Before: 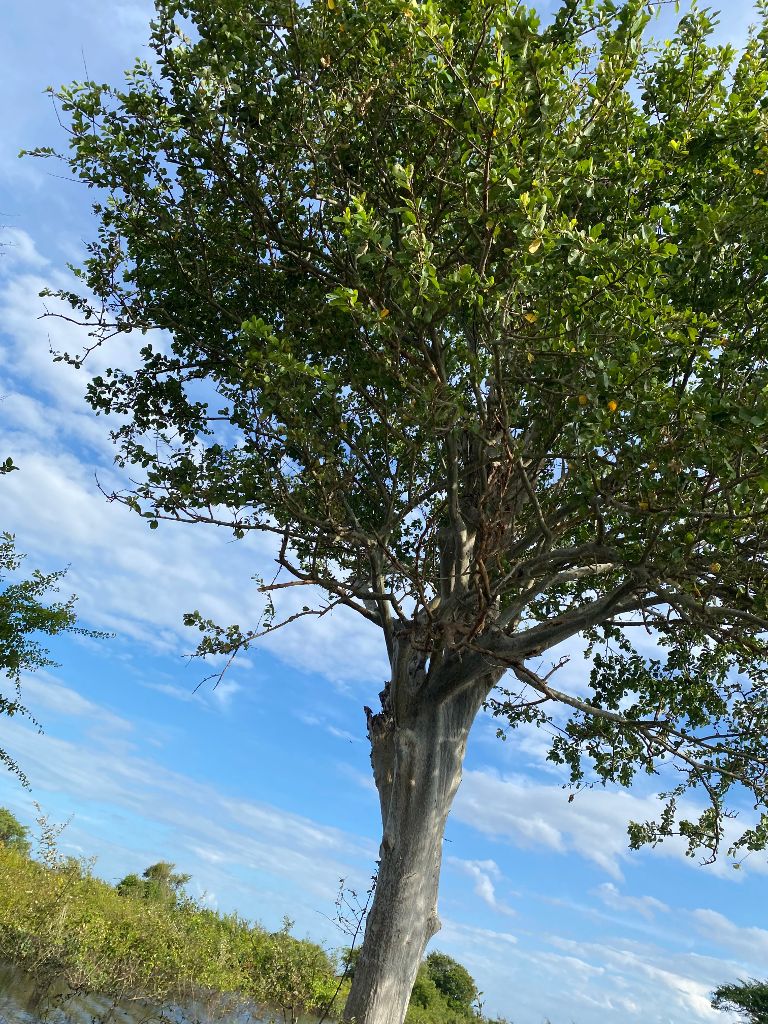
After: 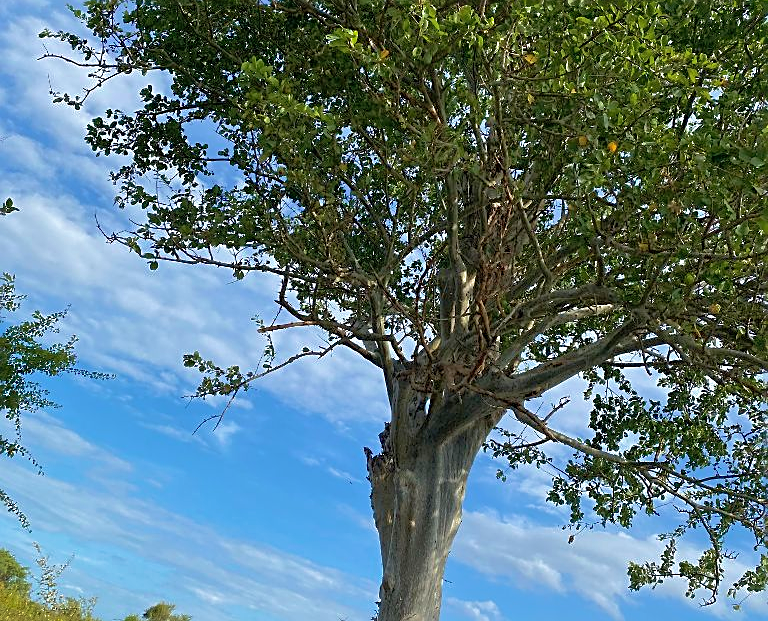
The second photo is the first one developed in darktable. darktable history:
sharpen: on, module defaults
crop and rotate: top 25.357%, bottom 13.942%
velvia: on, module defaults
shadows and highlights: on, module defaults
